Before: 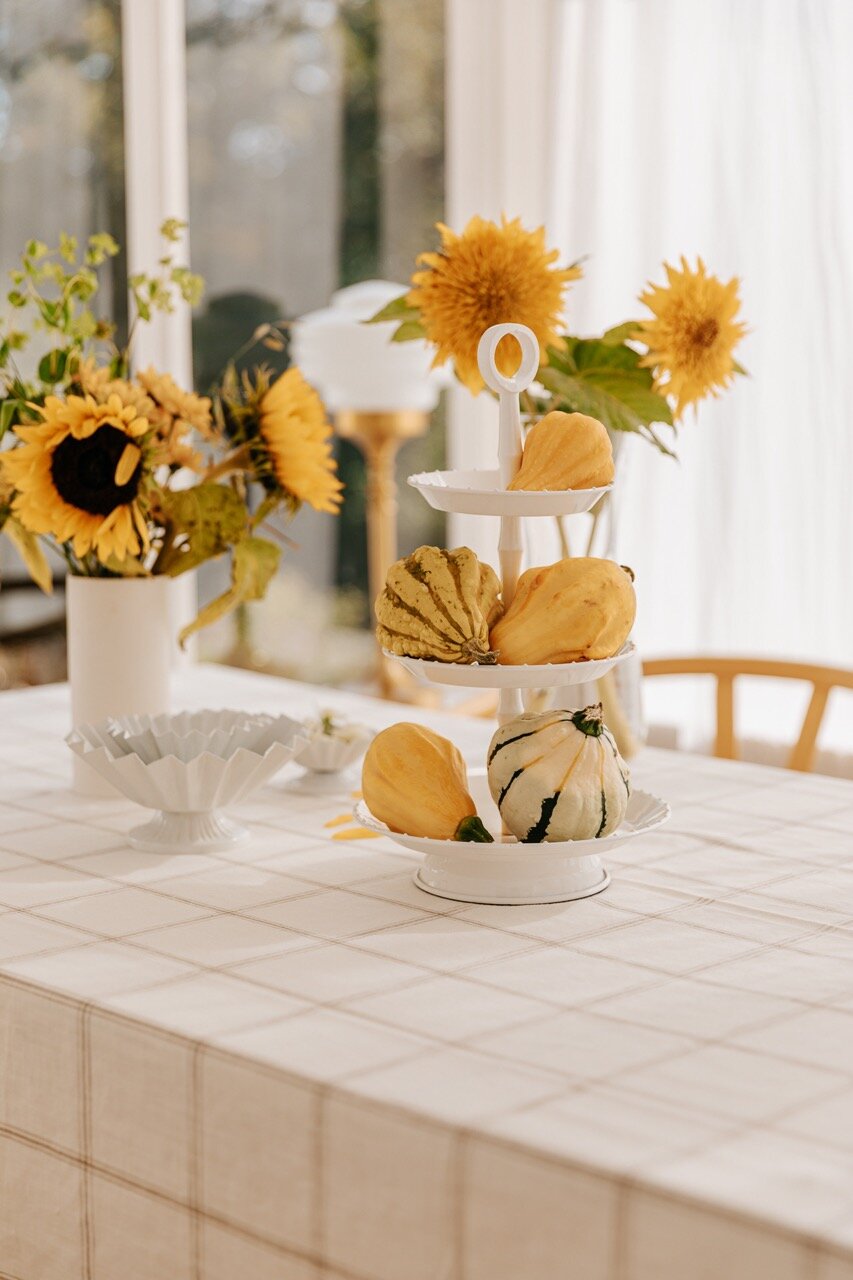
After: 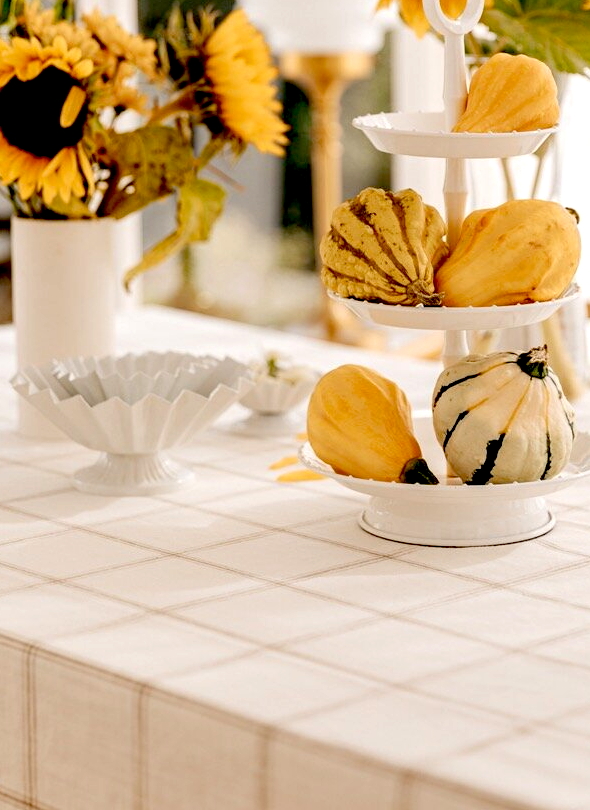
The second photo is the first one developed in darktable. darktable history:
exposure: black level correction 0.03, exposure 0.332 EV, compensate exposure bias true, compensate highlight preservation false
crop: left 6.508%, top 28.032%, right 24.26%, bottom 8.684%
